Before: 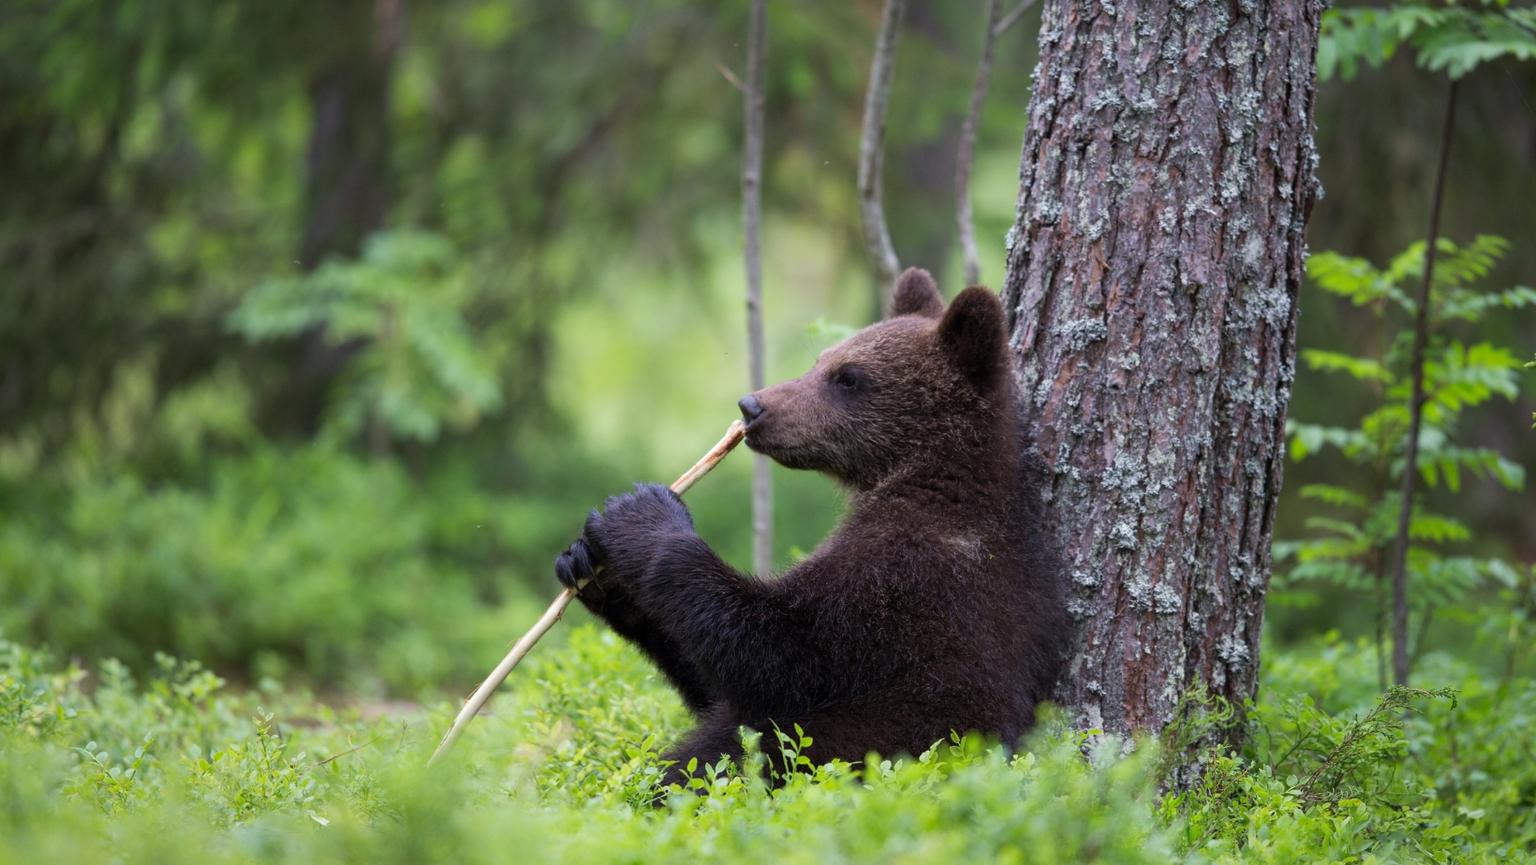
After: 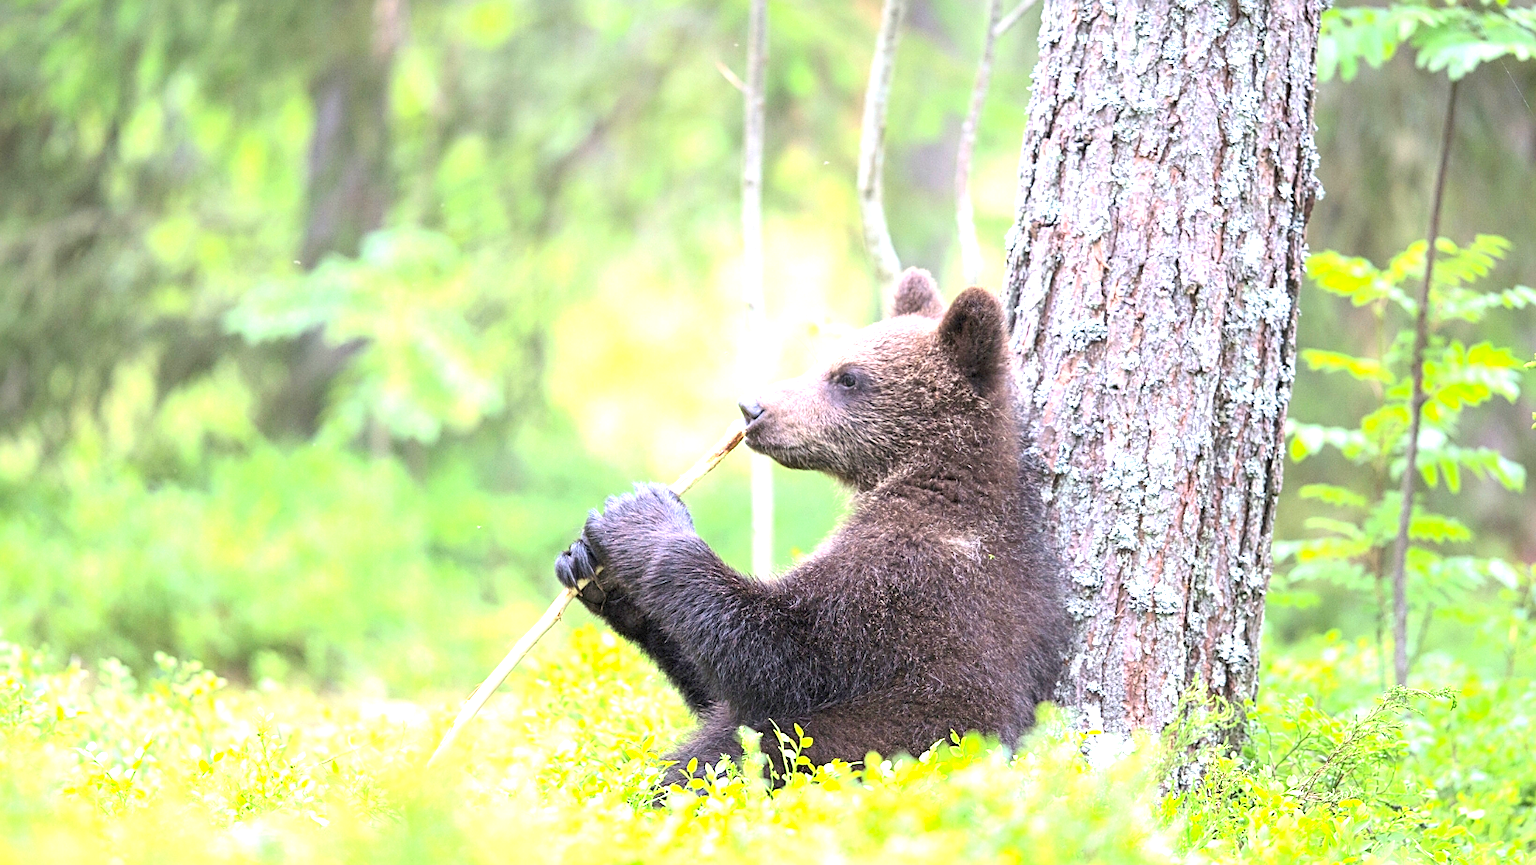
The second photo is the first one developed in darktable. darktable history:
contrast brightness saturation: contrast 0.14, brightness 0.21
exposure: black level correction 0, exposure 2.327 EV, compensate exposure bias true, compensate highlight preservation false
sharpen: on, module defaults
